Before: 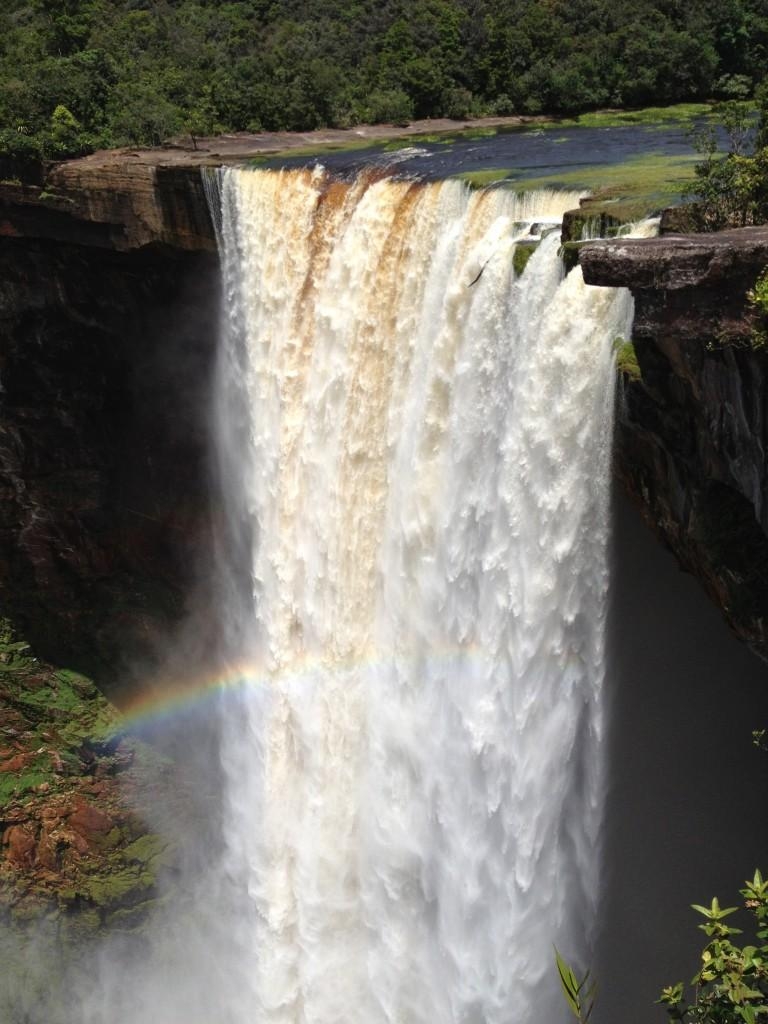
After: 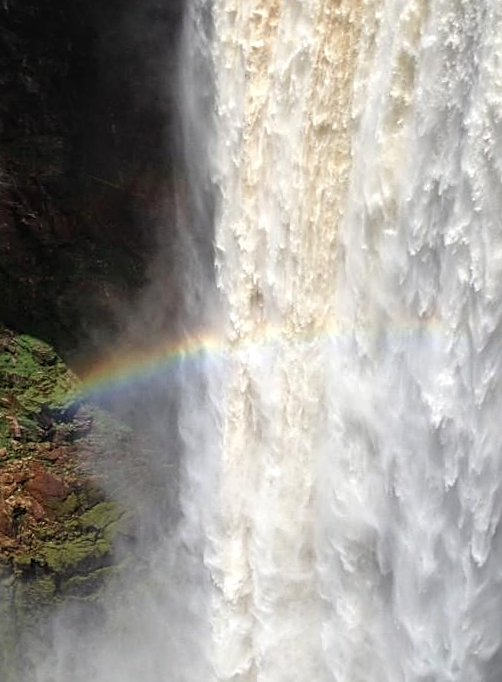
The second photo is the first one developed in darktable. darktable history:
crop and rotate: angle -1.13°, left 3.703%, top 31.643%, right 29.099%
sharpen: on, module defaults
local contrast: on, module defaults
